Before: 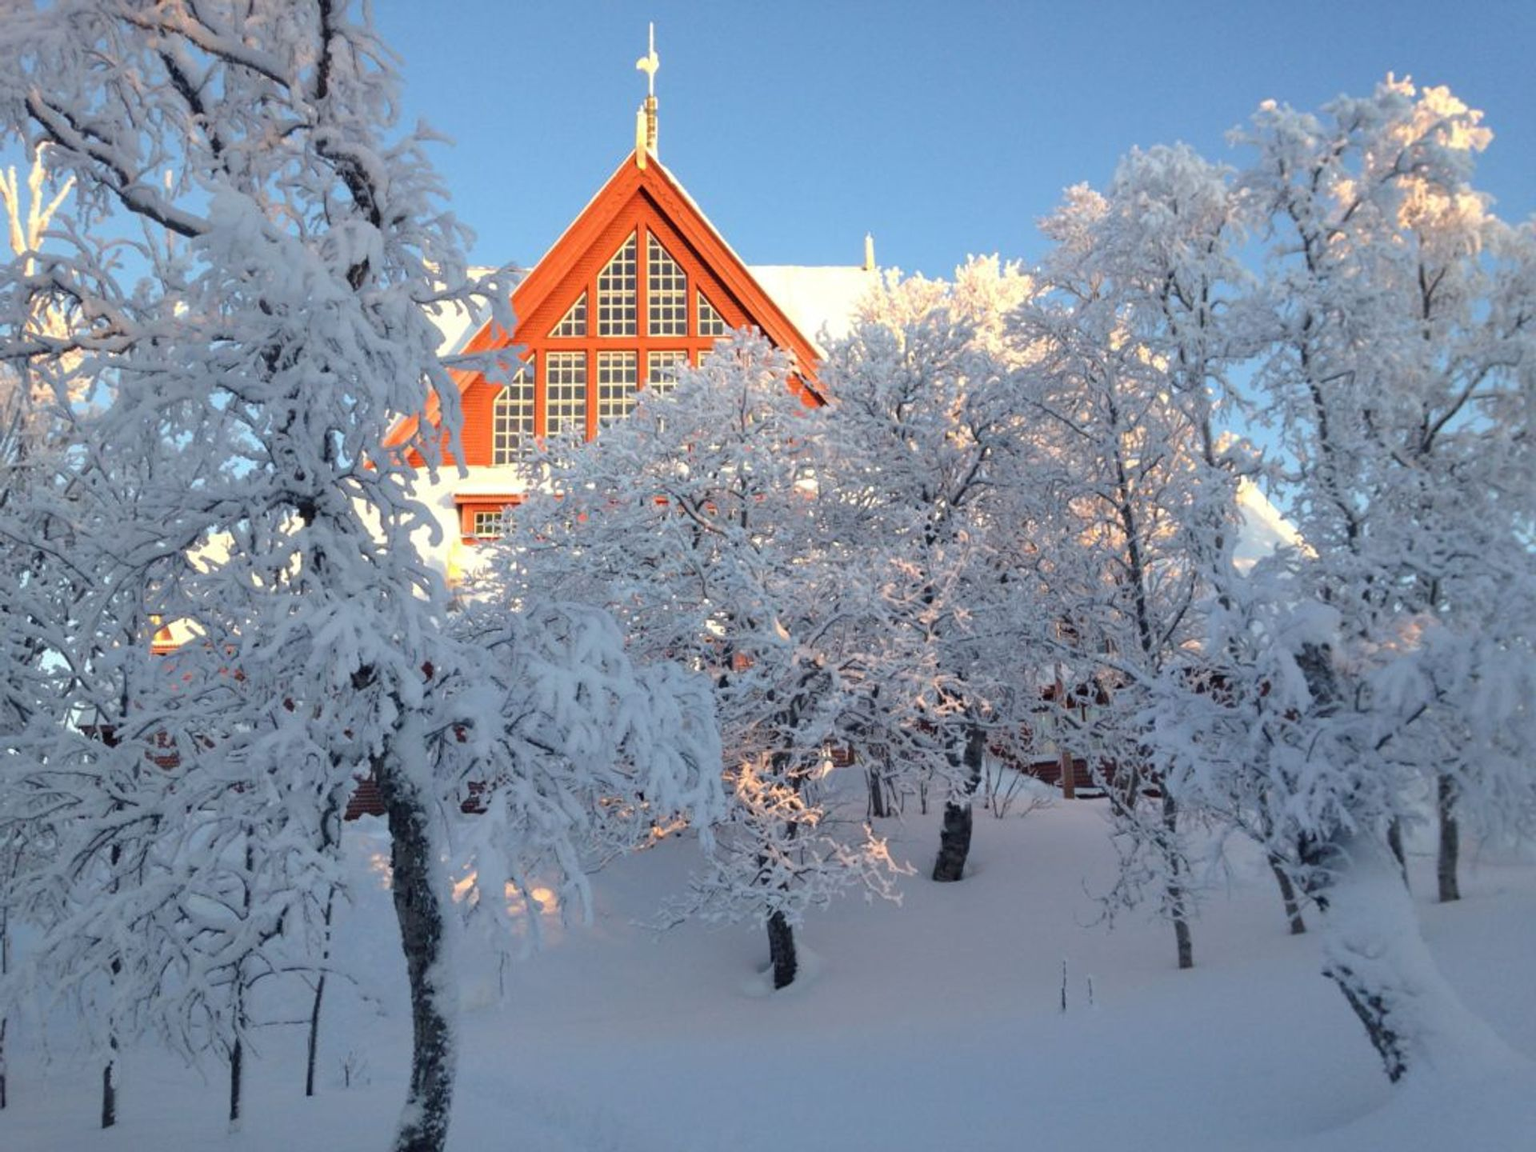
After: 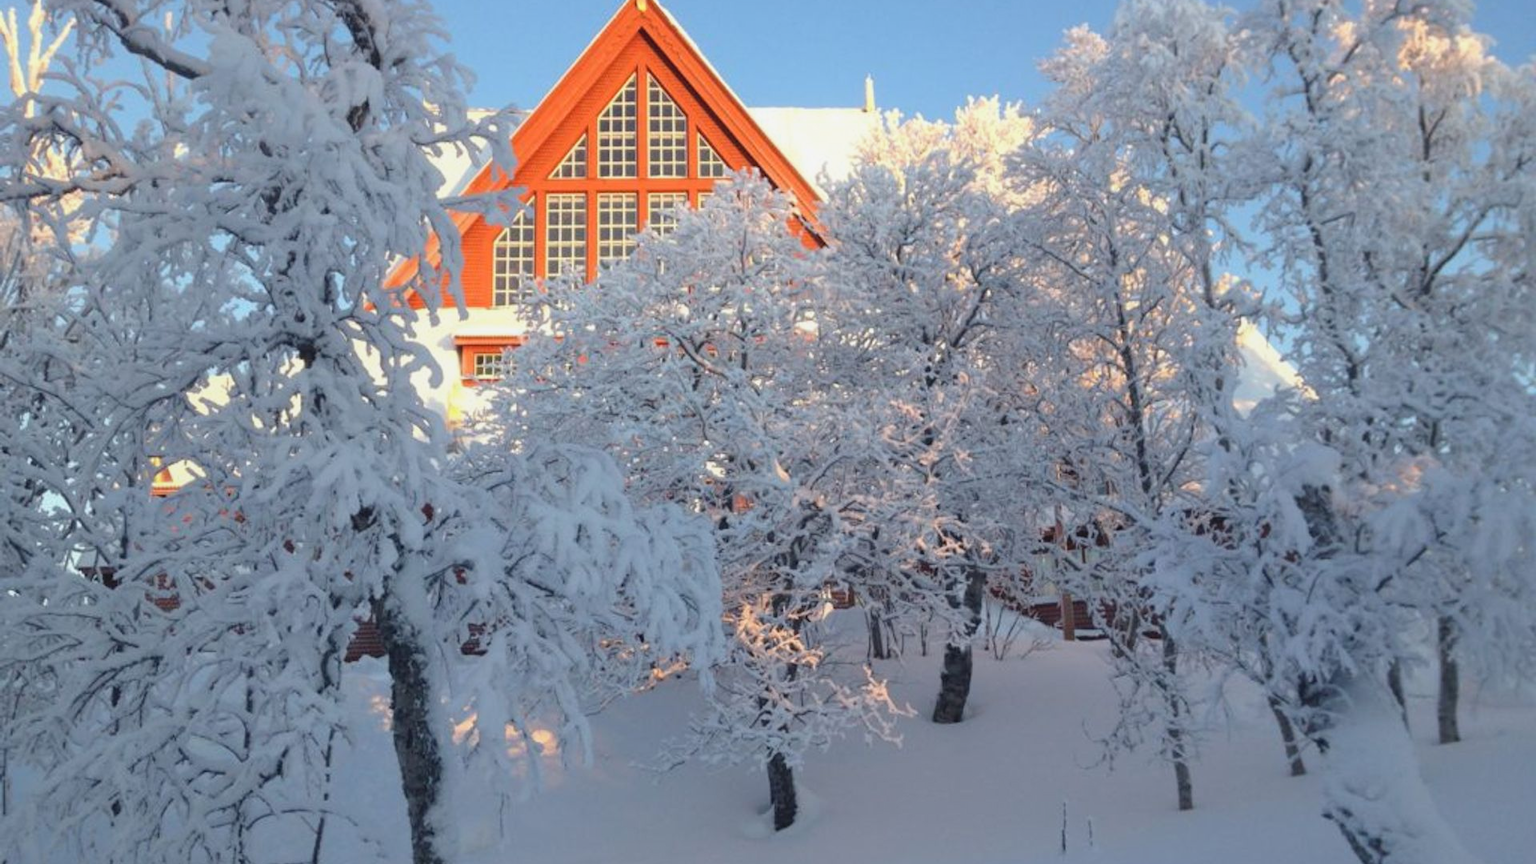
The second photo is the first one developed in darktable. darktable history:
contrast equalizer: octaves 7, y [[0.6 ×6], [0.55 ×6], [0 ×6], [0 ×6], [0 ×6]], mix -0.3
crop: top 13.819%, bottom 11.169%
